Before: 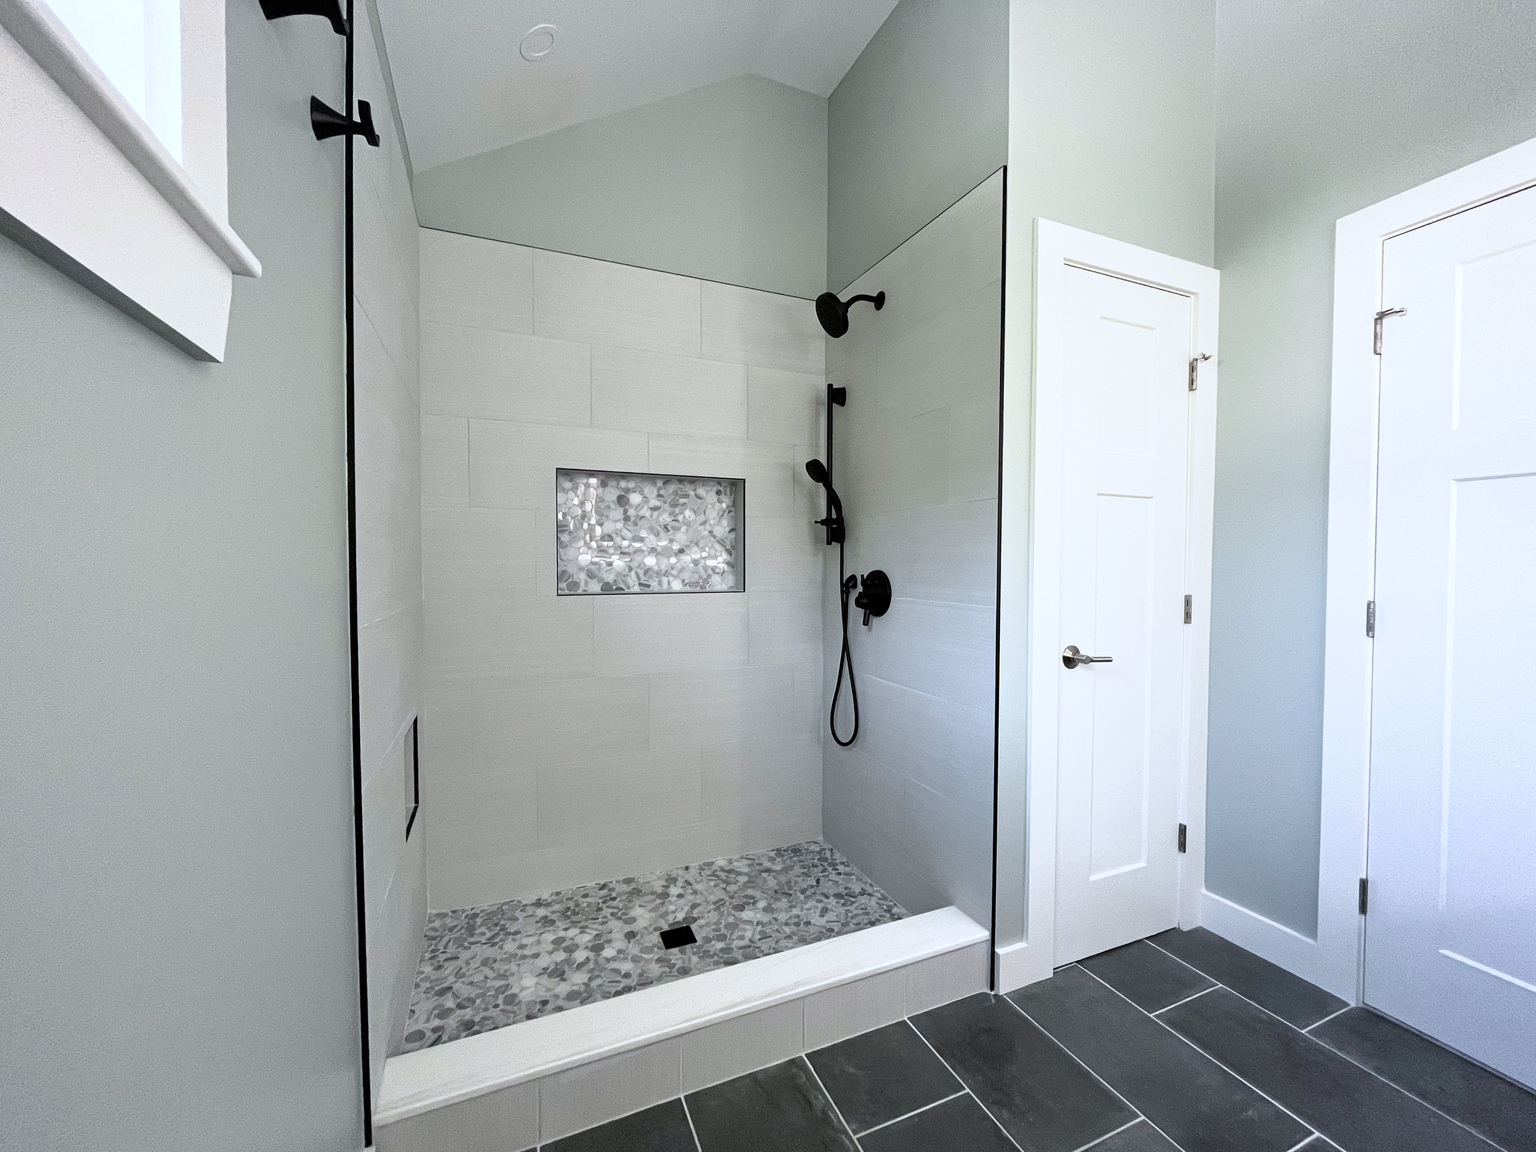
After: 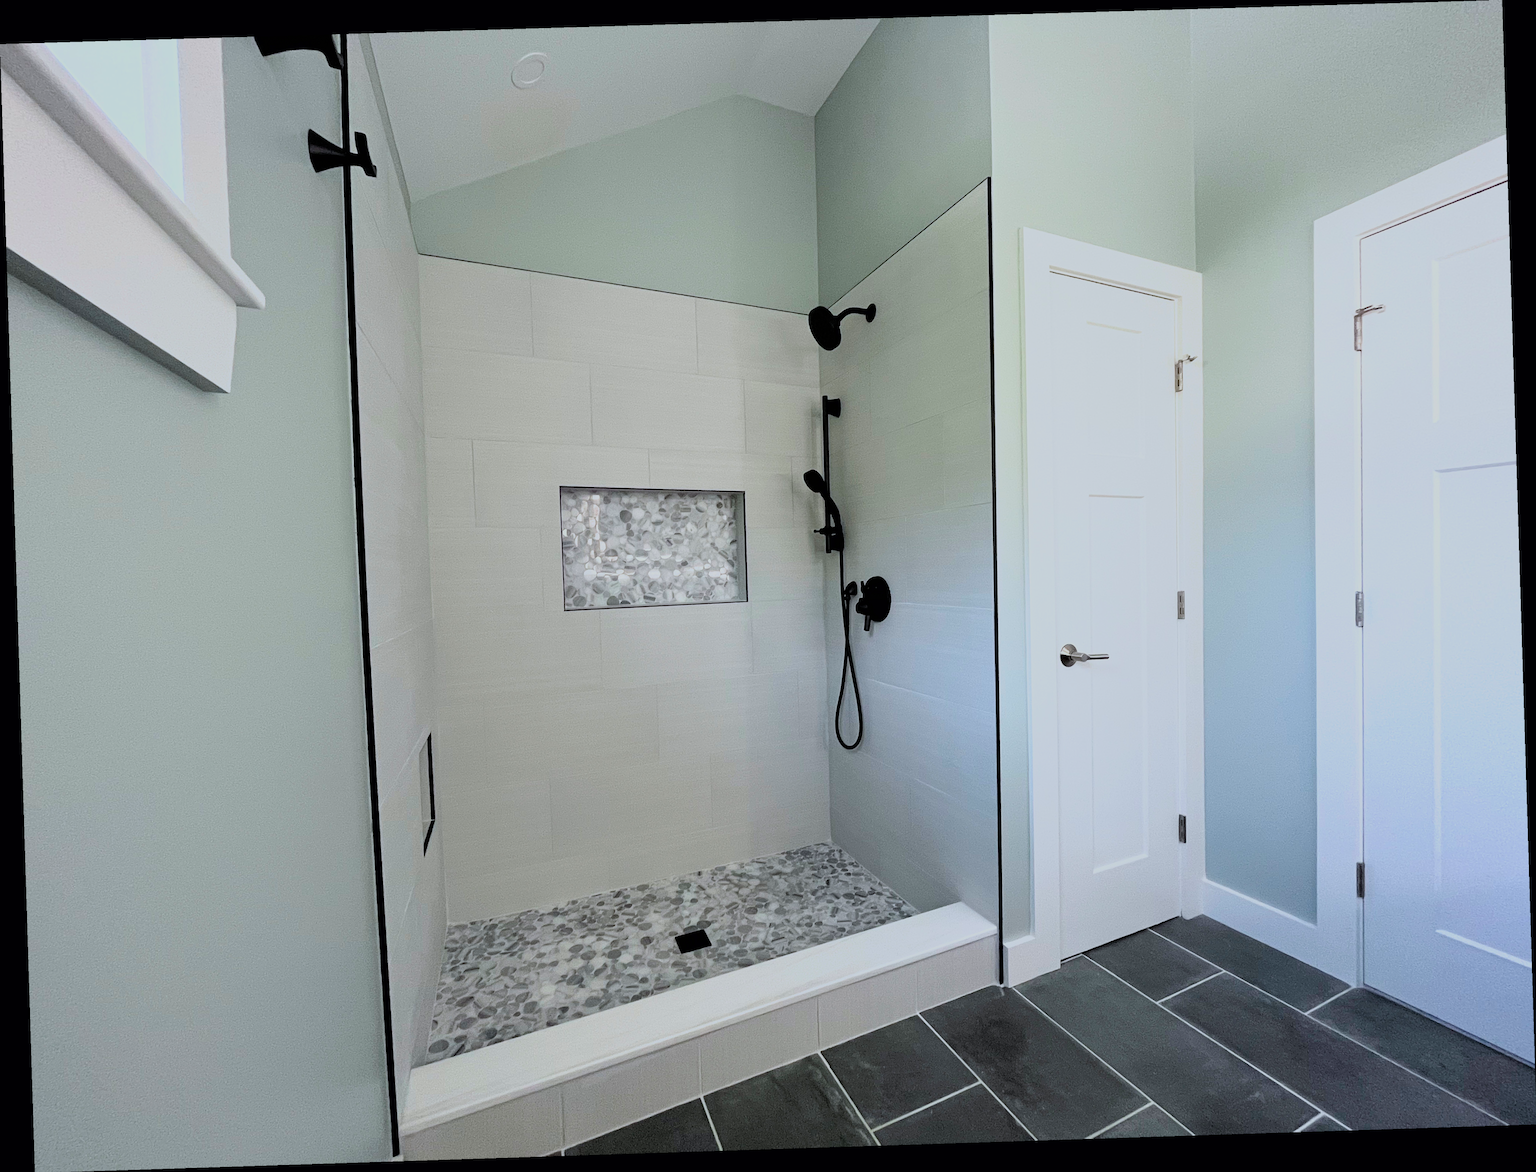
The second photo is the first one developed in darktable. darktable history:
tone equalizer: on, module defaults
rotate and perspective: rotation -1.77°, lens shift (horizontal) 0.004, automatic cropping off
color contrast: green-magenta contrast 1.2, blue-yellow contrast 1.2
filmic rgb: black relative exposure -7.65 EV, white relative exposure 4.56 EV, hardness 3.61, color science v6 (2022)
